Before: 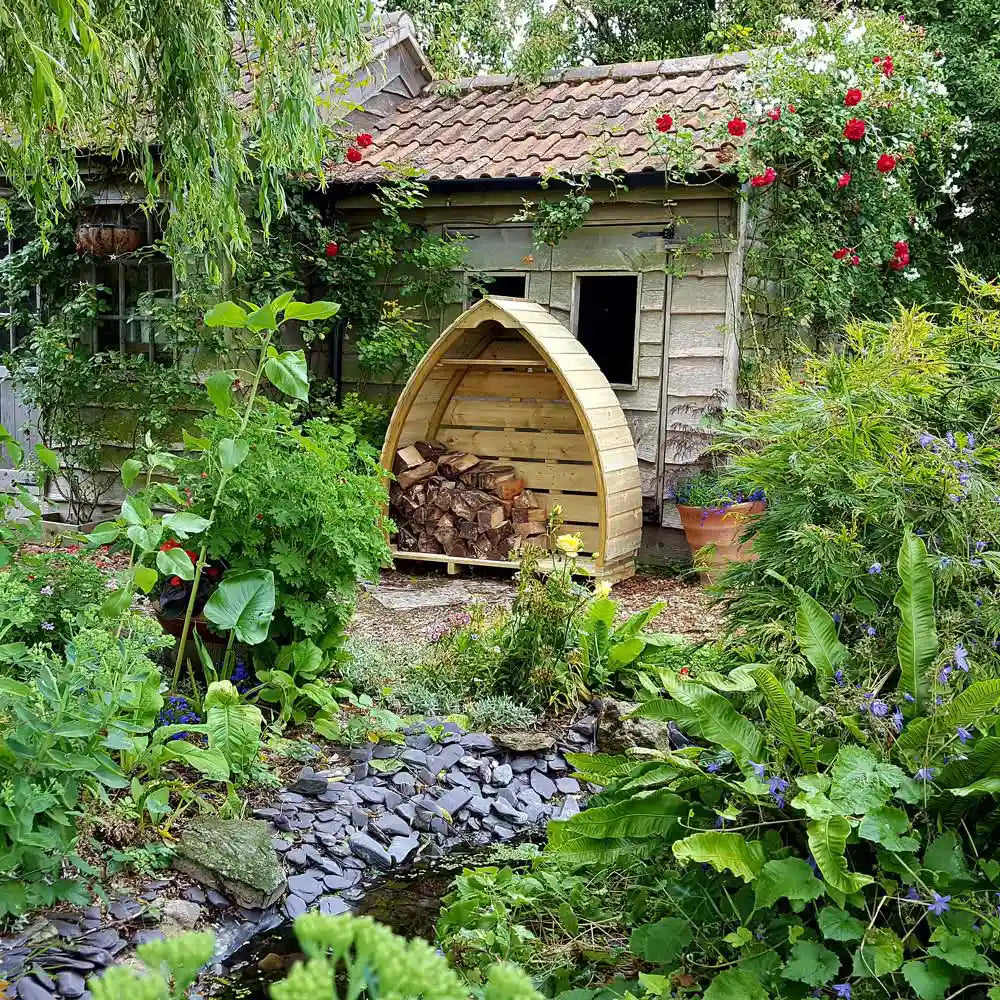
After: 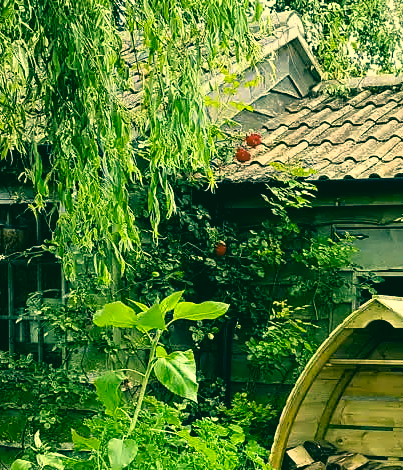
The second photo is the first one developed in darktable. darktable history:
filmic rgb: black relative exposure -9.09 EV, white relative exposure 2.31 EV, hardness 7.41
crop and rotate: left 11.19%, top 0.086%, right 48.507%, bottom 52.829%
color correction: highlights a* 1.9, highlights b* 34.43, shadows a* -36.48, shadows b* -6.16
